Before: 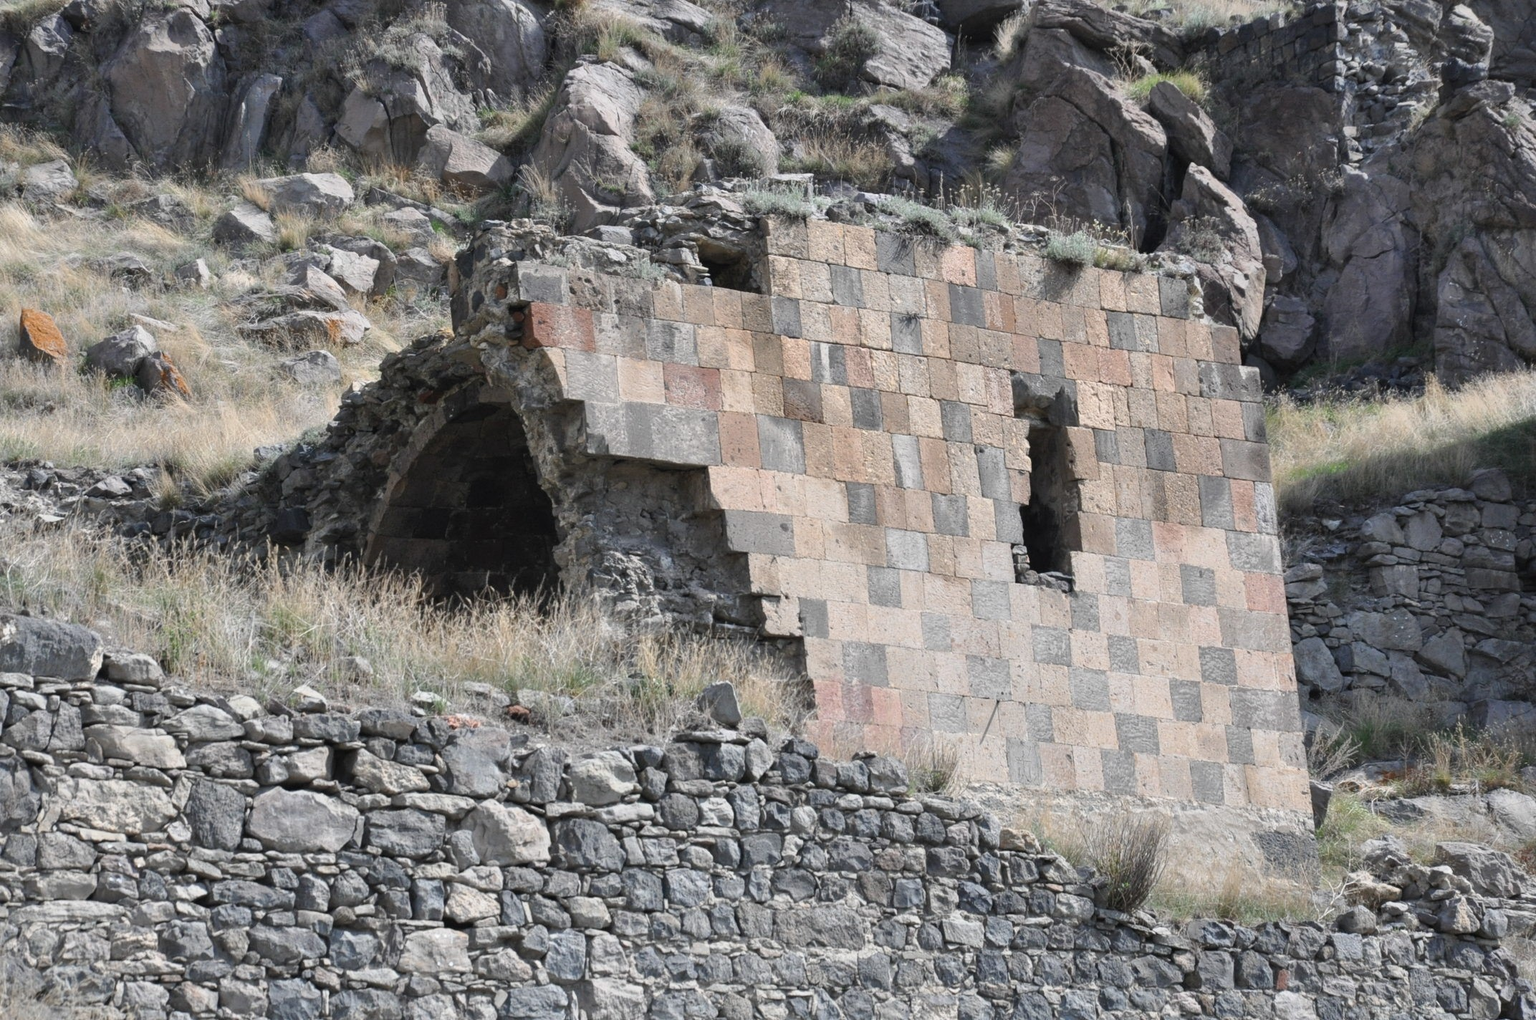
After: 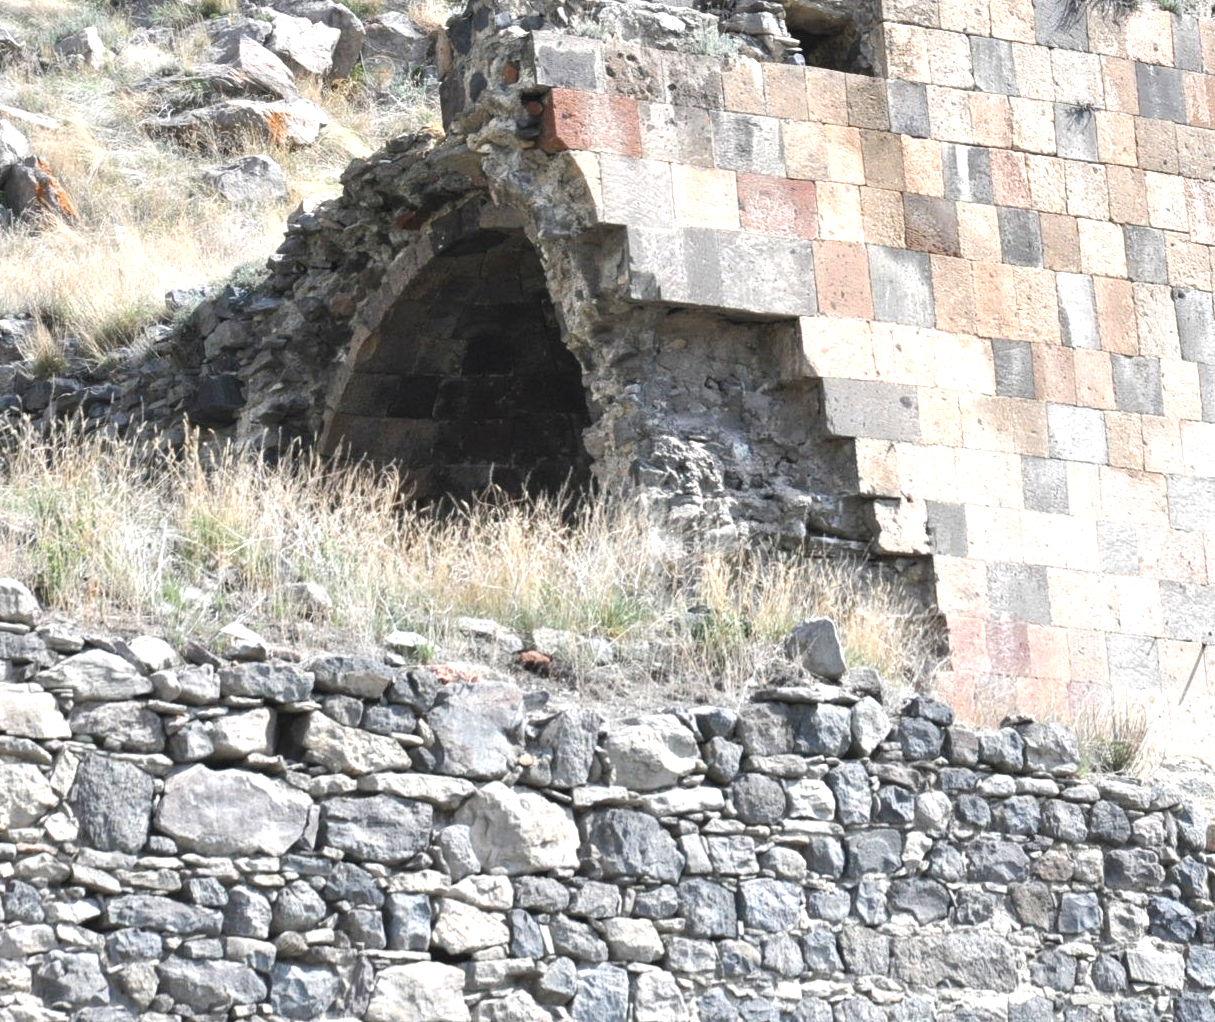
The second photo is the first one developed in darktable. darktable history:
exposure: black level correction 0, exposure 0.949 EV, compensate highlight preservation false
crop: left 8.83%, top 23.482%, right 34.457%, bottom 4.691%
